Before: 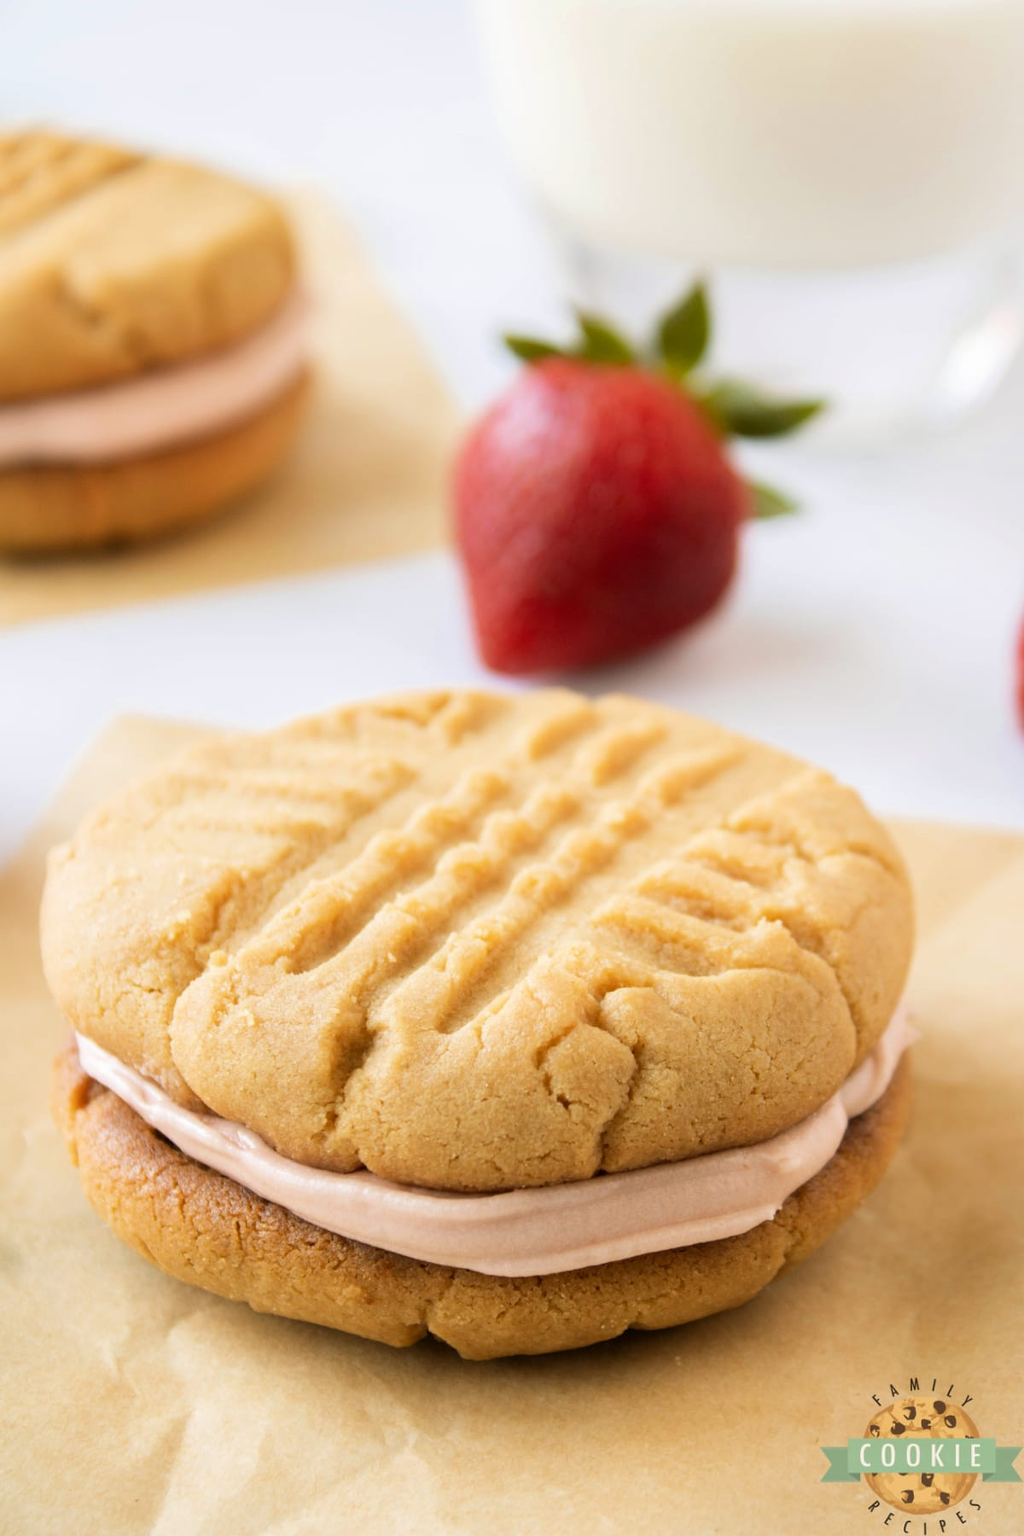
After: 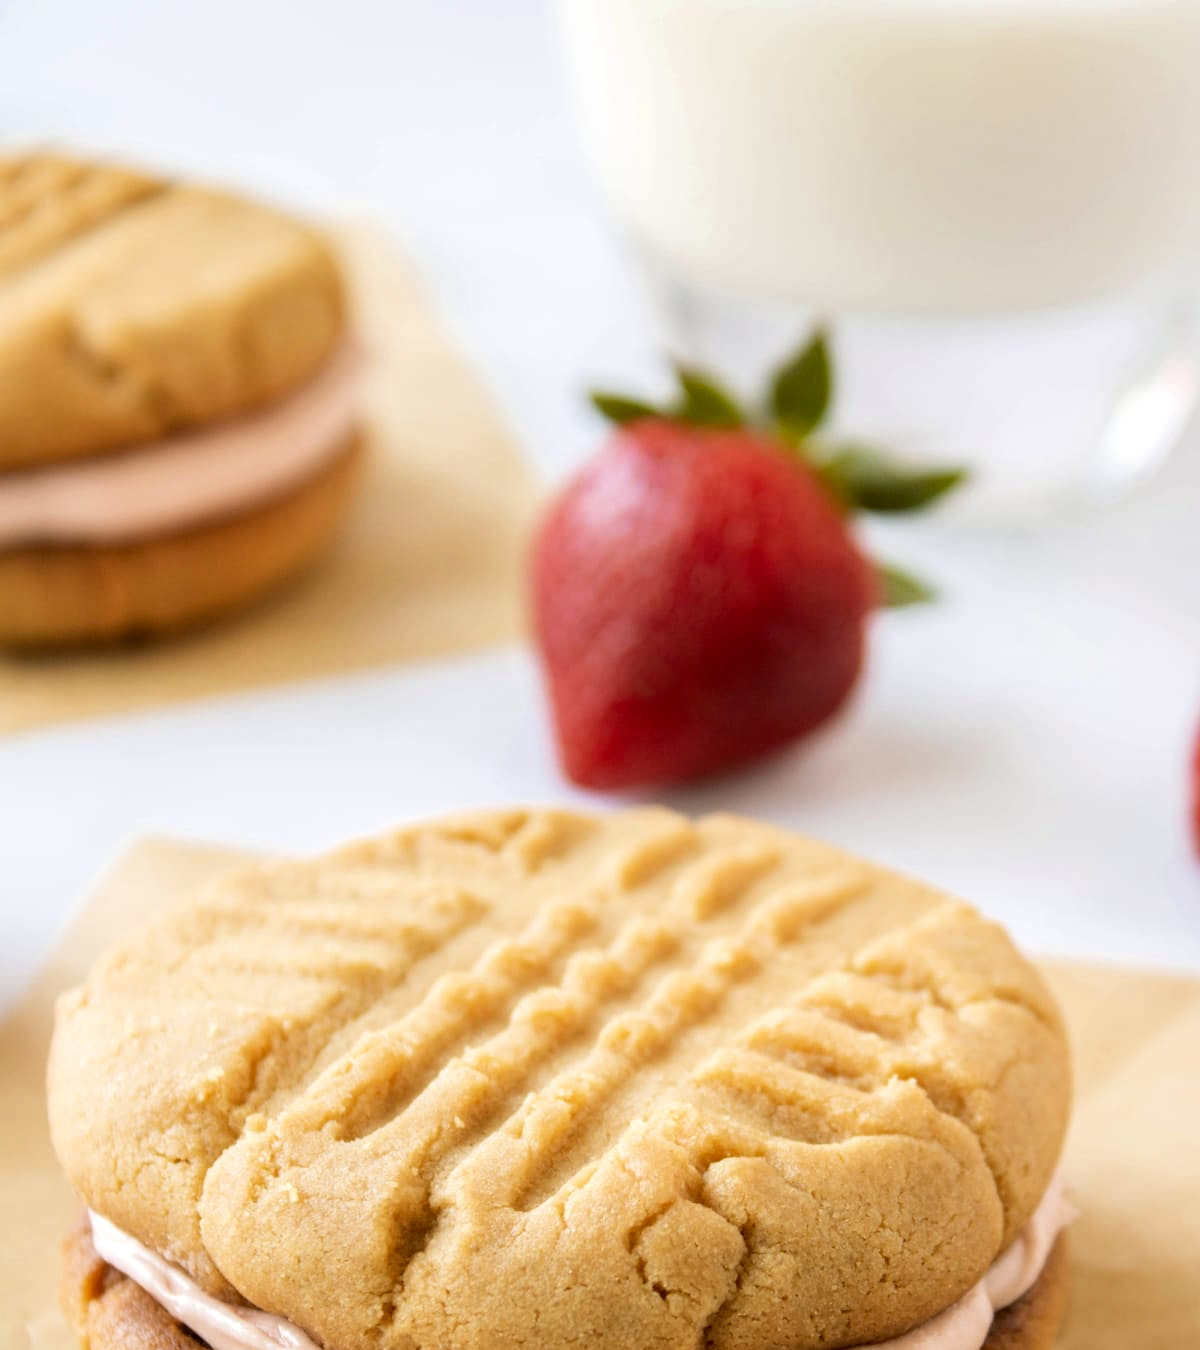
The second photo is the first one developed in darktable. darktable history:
crop: bottom 24.988%
local contrast: detail 130%
